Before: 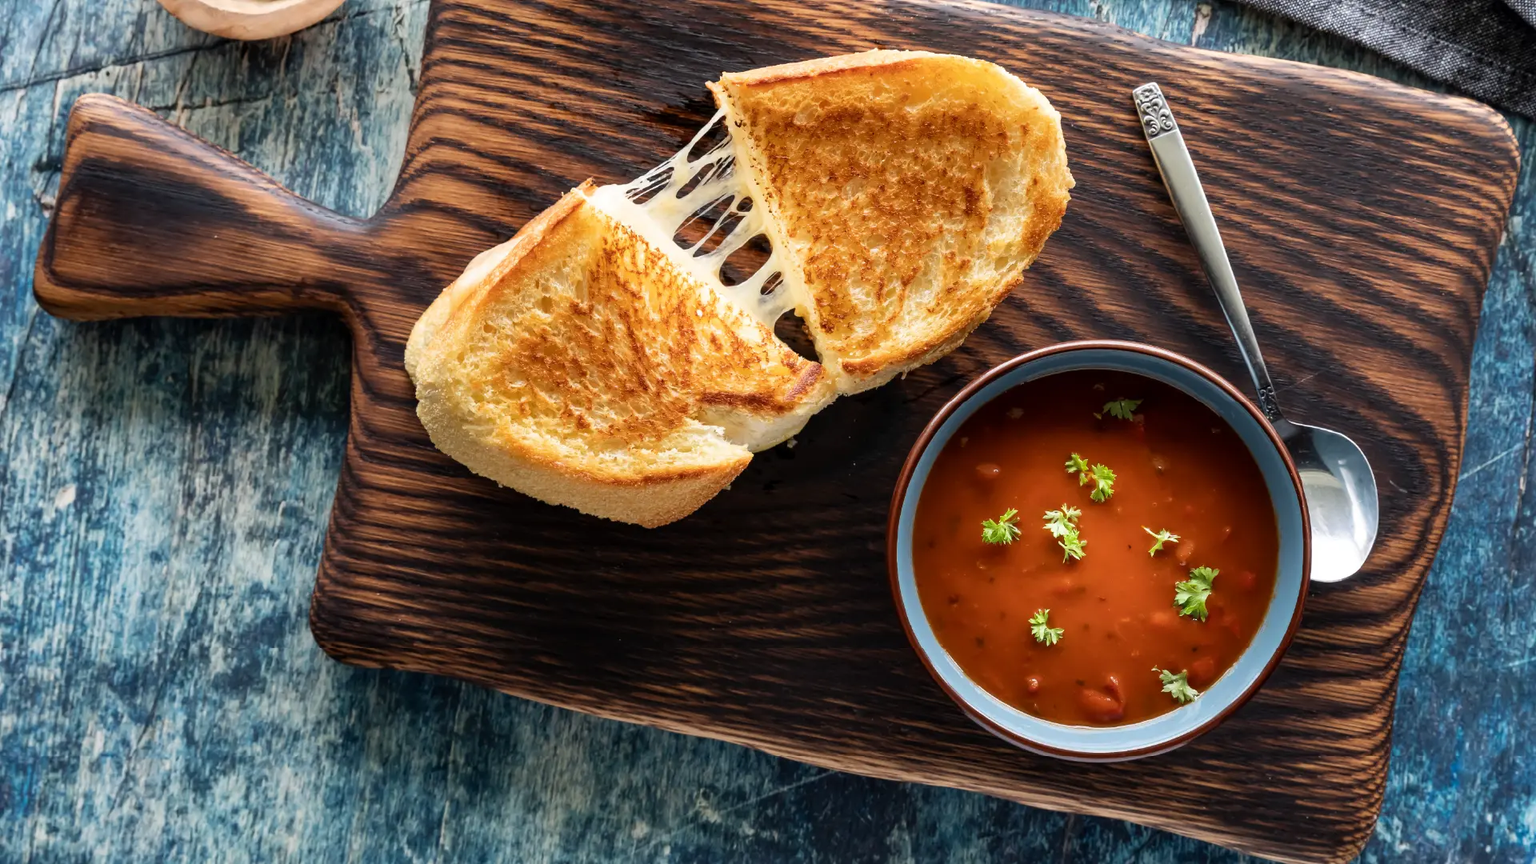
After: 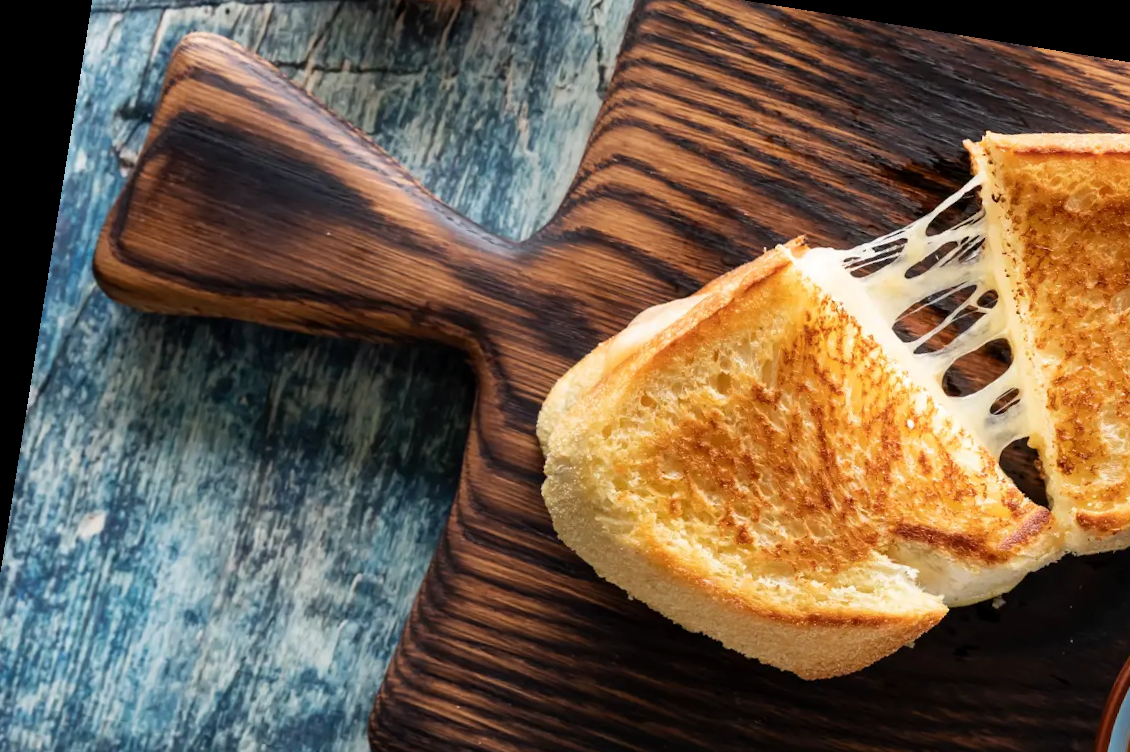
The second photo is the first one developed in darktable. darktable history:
rotate and perspective: rotation 9.12°, automatic cropping off
crop and rotate: left 3.047%, top 7.509%, right 42.236%, bottom 37.598%
